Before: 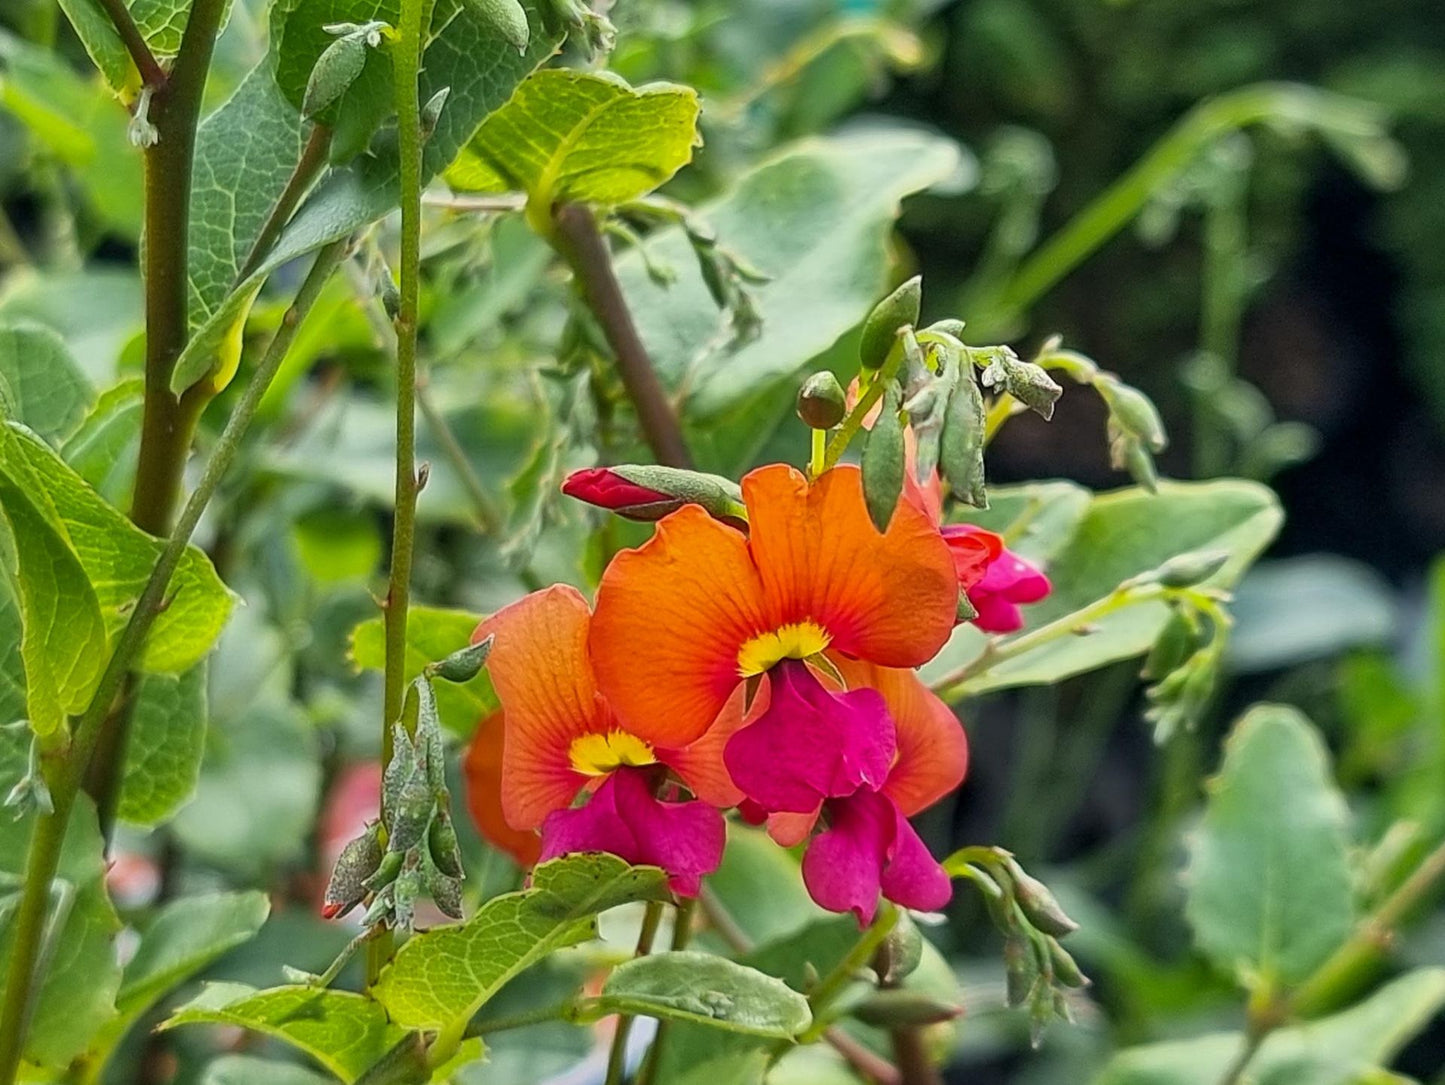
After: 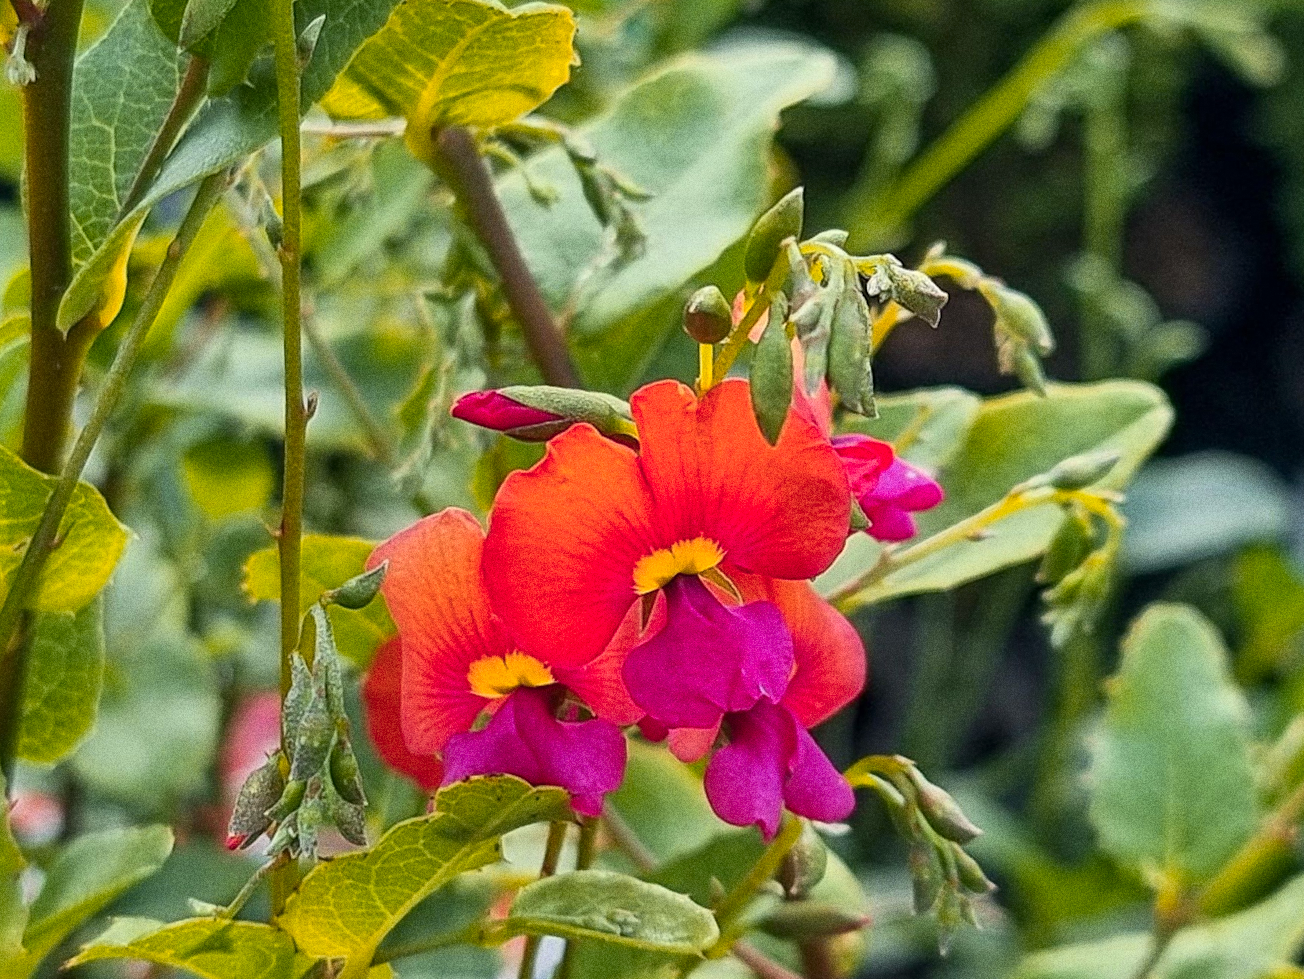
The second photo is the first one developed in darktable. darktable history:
grain: coarseness 11.82 ISO, strength 36.67%, mid-tones bias 74.17%
color zones: curves: ch1 [(0.239, 0.552) (0.75, 0.5)]; ch2 [(0.25, 0.462) (0.749, 0.457)], mix 25.94%
crop and rotate: angle 1.96°, left 5.673%, top 5.673%
